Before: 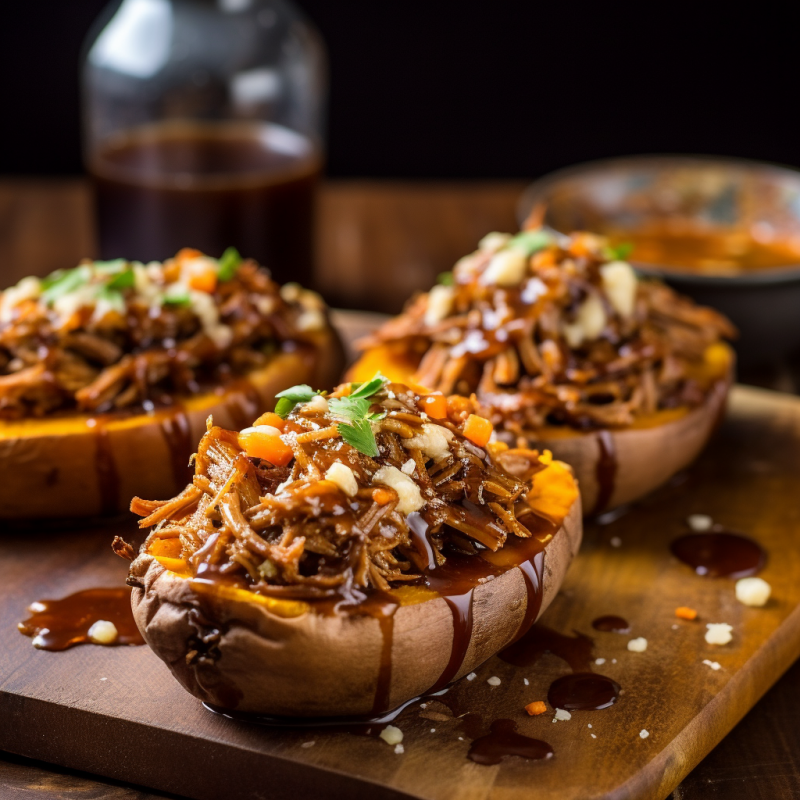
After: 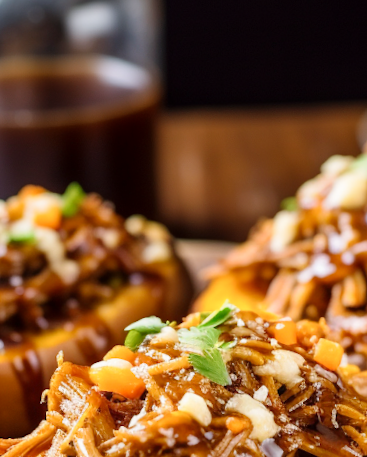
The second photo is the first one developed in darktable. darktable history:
crop: left 20.248%, top 10.86%, right 35.675%, bottom 34.321%
rotate and perspective: rotation -2.56°, automatic cropping off
tone curve: curves: ch0 [(0, 0) (0.003, 0.004) (0.011, 0.015) (0.025, 0.033) (0.044, 0.058) (0.069, 0.091) (0.1, 0.131) (0.136, 0.179) (0.177, 0.233) (0.224, 0.296) (0.277, 0.364) (0.335, 0.434) (0.399, 0.511) (0.468, 0.584) (0.543, 0.656) (0.623, 0.729) (0.709, 0.799) (0.801, 0.874) (0.898, 0.936) (1, 1)], preserve colors none
